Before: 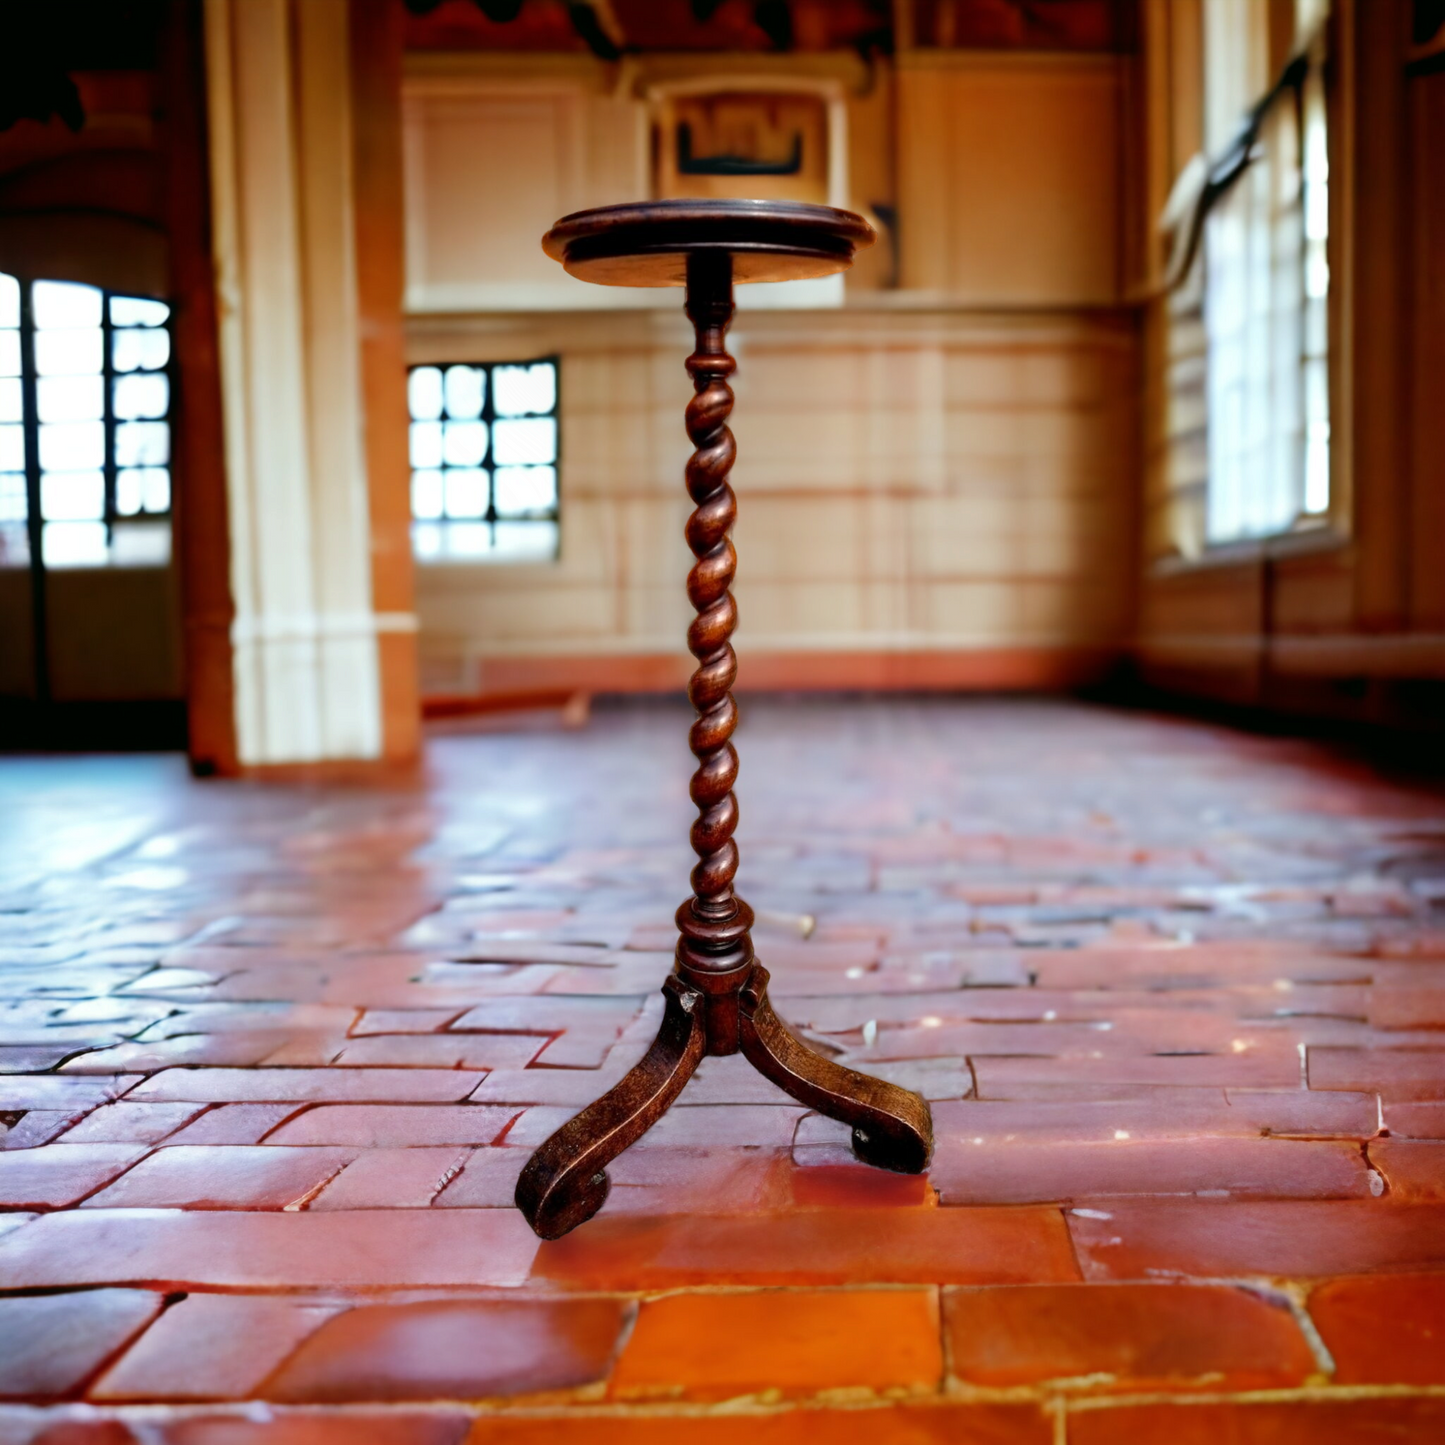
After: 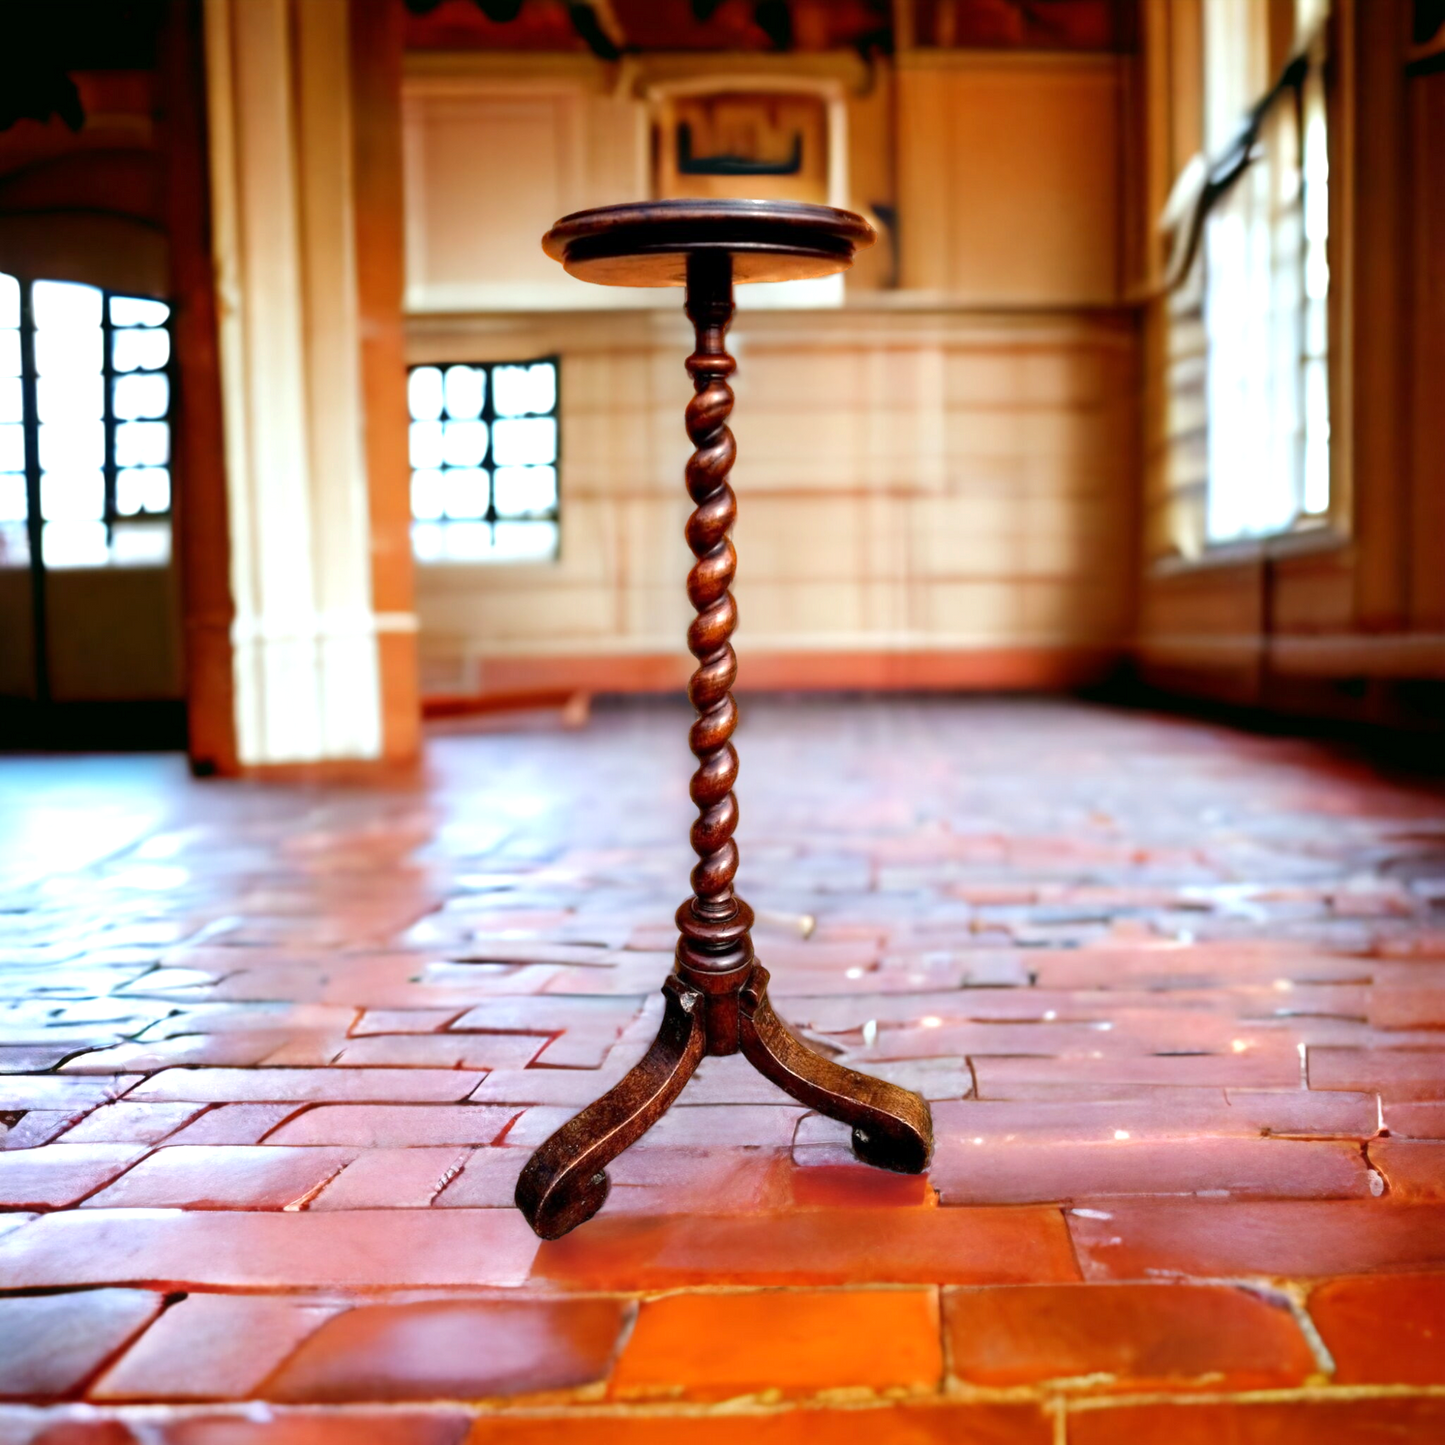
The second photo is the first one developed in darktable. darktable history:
exposure: exposure 0.561 EV, compensate highlight preservation false
tone equalizer: on, module defaults
